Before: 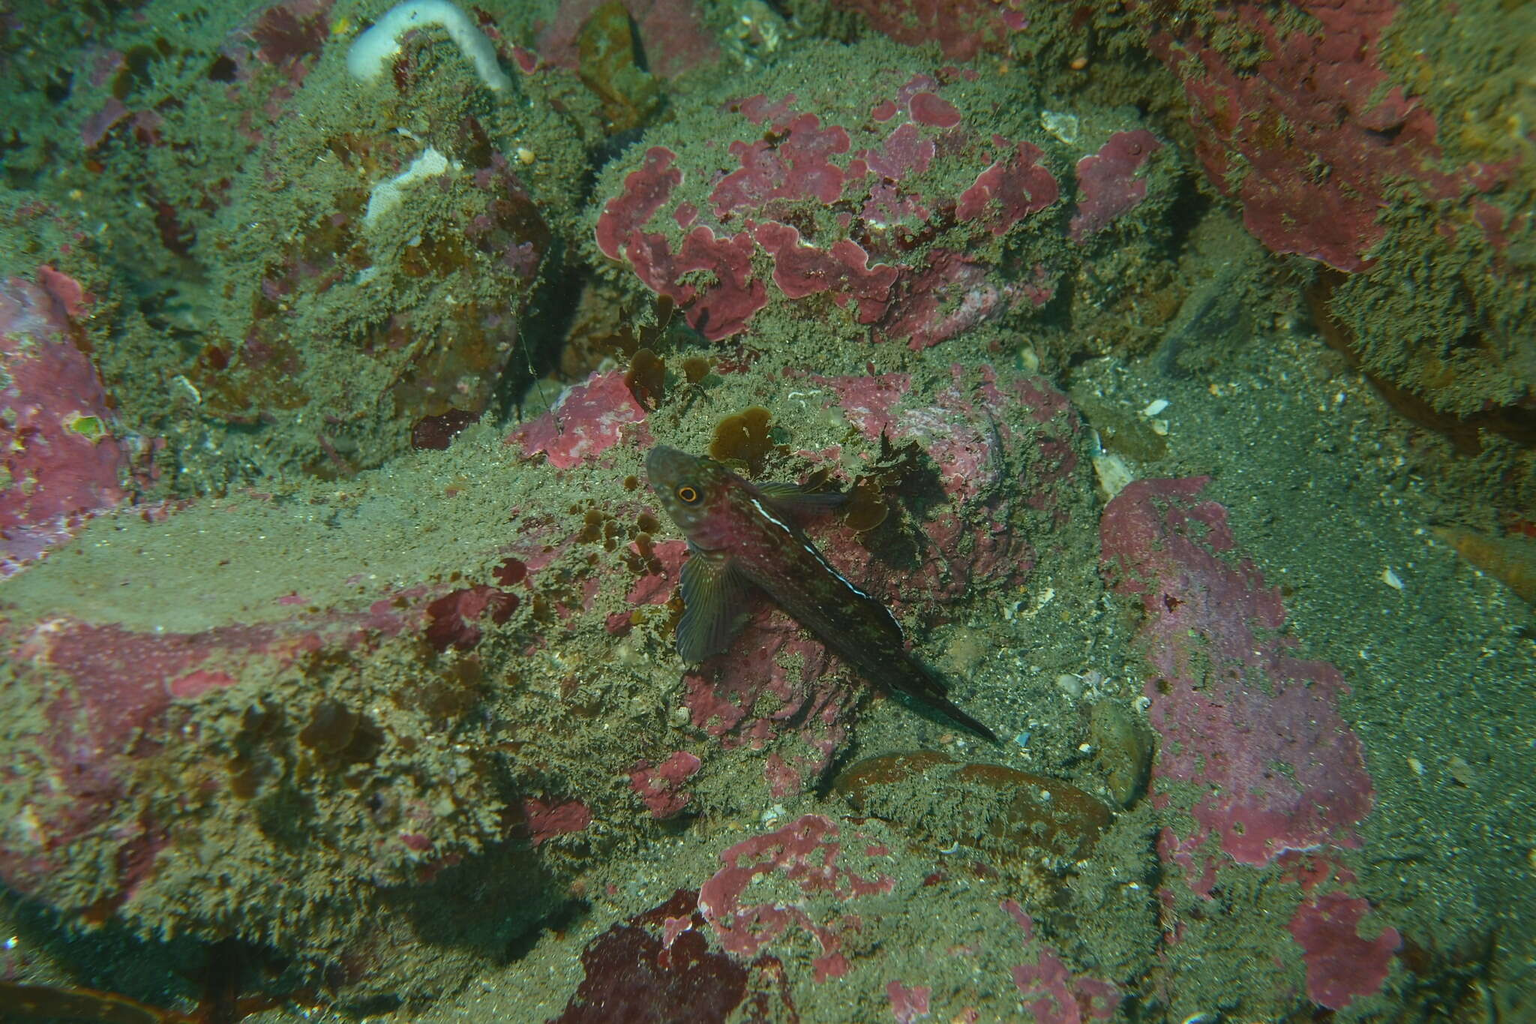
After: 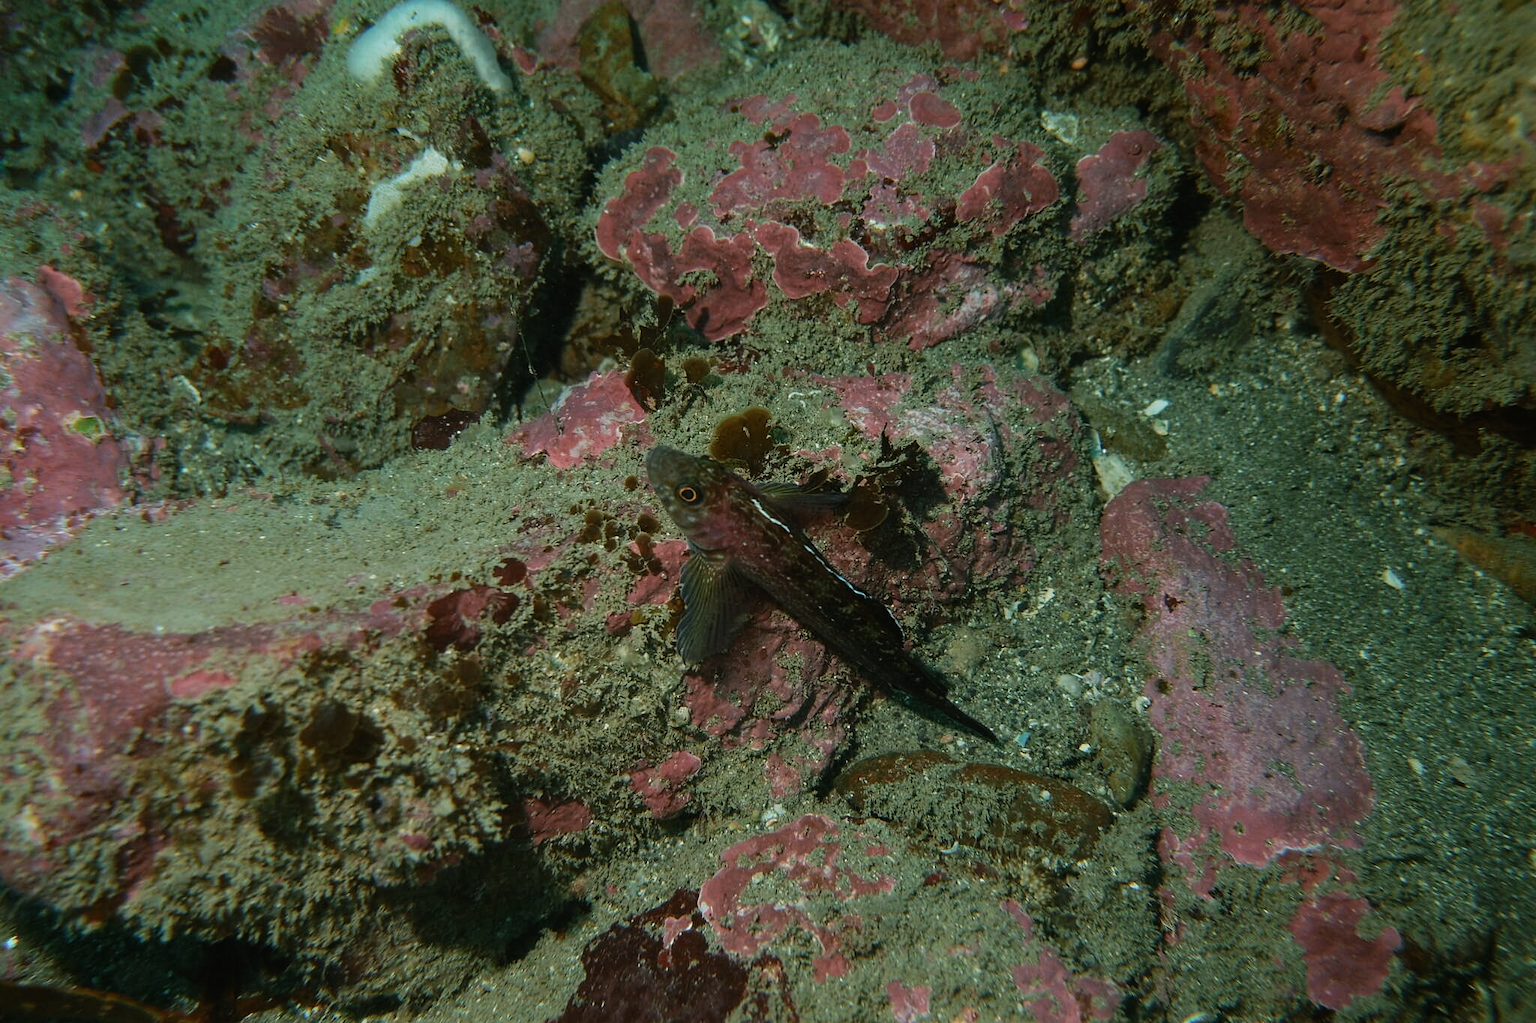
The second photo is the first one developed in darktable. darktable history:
tone curve: curves: ch0 [(0, 0) (0.003, 0.003) (0.011, 0.003) (0.025, 0.007) (0.044, 0.014) (0.069, 0.02) (0.1, 0.03) (0.136, 0.054) (0.177, 0.099) (0.224, 0.156) (0.277, 0.227) (0.335, 0.302) (0.399, 0.375) (0.468, 0.456) (0.543, 0.54) (0.623, 0.625) (0.709, 0.717) (0.801, 0.807) (0.898, 0.895) (1, 1)], preserve colors none
color look up table: target L [86.64, 76.78, 74, 78.98, 75.6, 57.21, 68.4, 58.18, 60.34, 53, 44.1, 28.72, 21.18, 16.82, 201.64, 105.77, 76.41, 81.04, 68.89, 62.48, 65.93, 53.69, 62.33, 47.19, 48.06, 43.67, 34.46, 29.96, 15.08, 84.56, 78.16, 76.74, 74.85, 66.45, 58.65, 54.27, 45.38, 53.47, 45.77, 36.15, 27.3, 32.89, 15.47, 0.592, 86.84, 72.88, 63.25, 58.81, 37.32], target a [-11.7, -12.57, -18.77, -46.87, 1.337, -47.47, -0.24, -43.86, -20.73, -18.08, -2.703, -22.64, -14.18, -0.261, 0, 0.001, -6.424, 3.246, 13.44, 18.23, 21.61, 30.31, 20.2, 48.92, 52.86, 48.85, 33.89, 24.62, 17.07, -0.134, 12.58, 7.019, 21.09, 35.81, 37.61, 43.72, 12.68, 41.32, -1.455, -0.158, 26.32, 17.92, 8.091, -0.371, -14.36, -23.53, -37.49, -2.824, -7.781], target b [12.88, 52.13, 47.21, -6.088, 54.96, 40.99, 7.167, 21.74, 21.21, 40.4, 30.57, 20.81, 3.115, 18.62, -0.001, -0.004, 40.45, 20.94, 19.74, 49.74, 10.15, 44.8, 35.43, 11.97, 12.99, 35.54, 15.37, 26.66, 19.53, 0.496, -6.185, -14.43, -25.07, -23.1, 0.134, -22.64, -14.36, -47.97, -45.76, 0.583, -1.864, -56.23, -15.83, 0.885, -10.76, -26.4, -3.328, -13.16, -21.61], num patches 49
